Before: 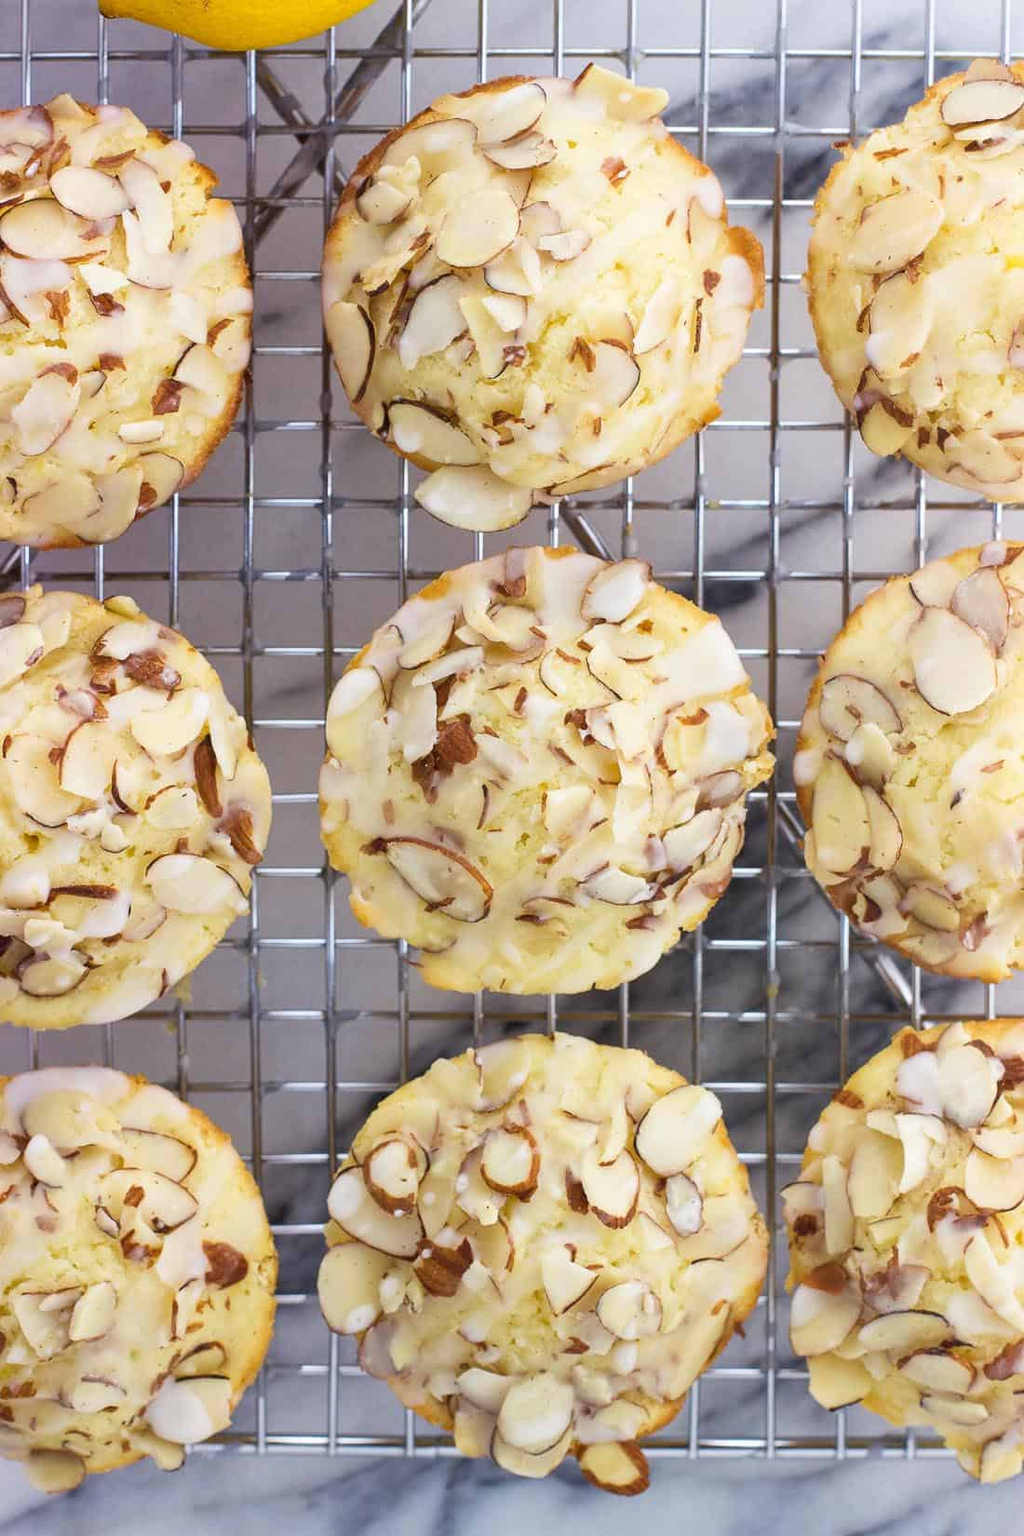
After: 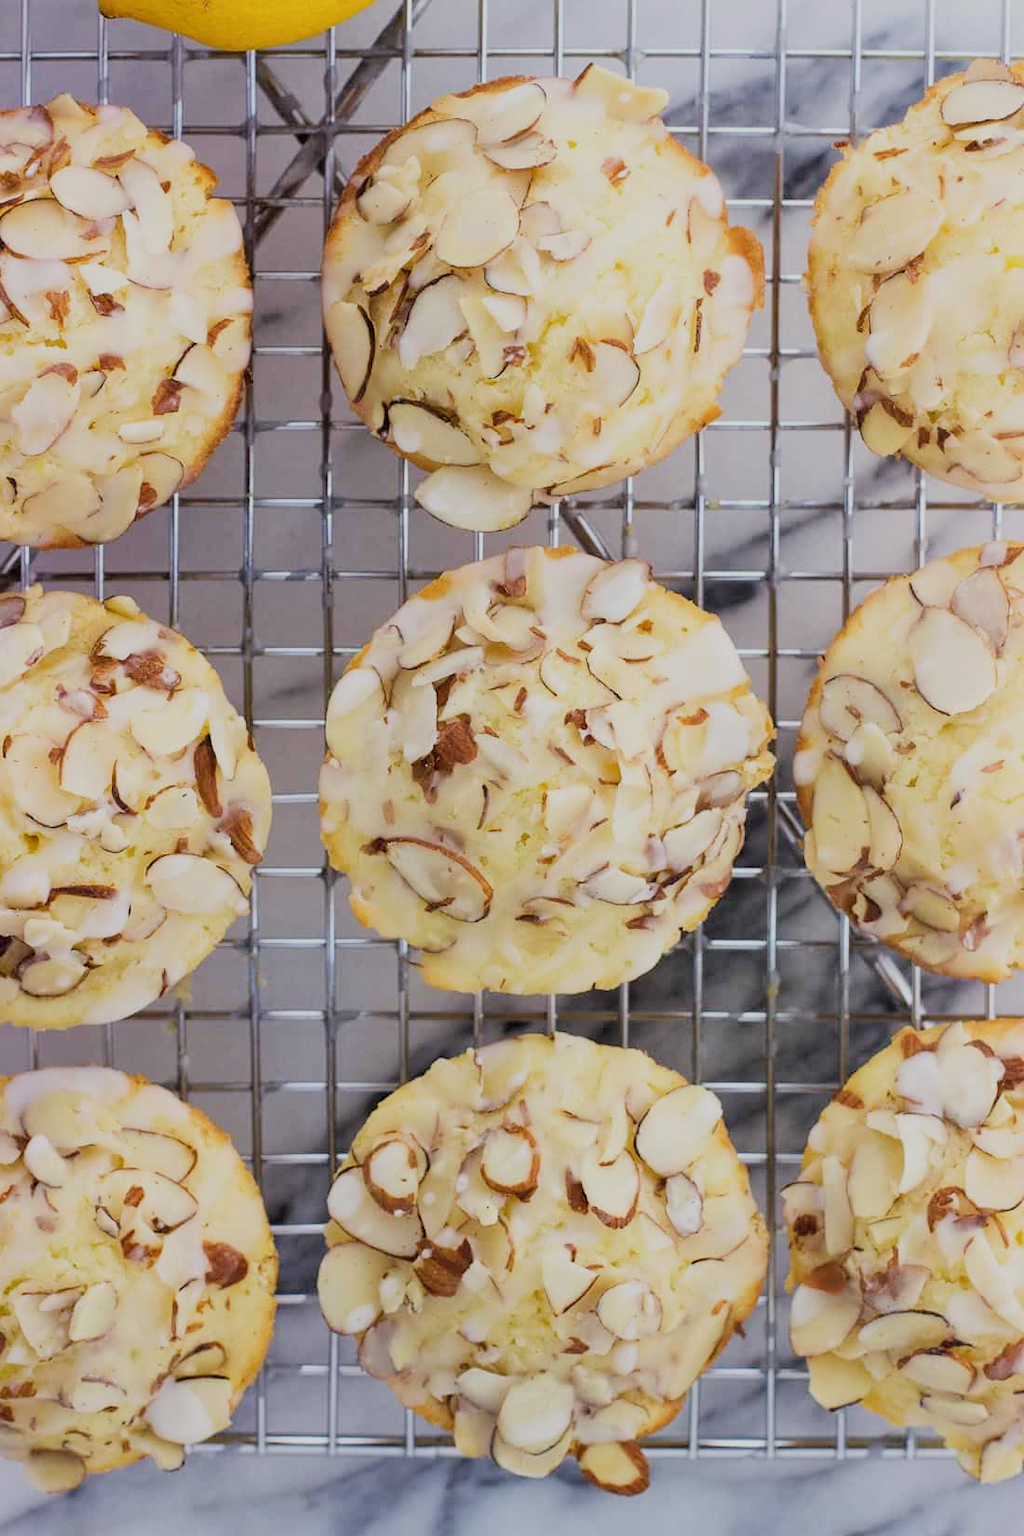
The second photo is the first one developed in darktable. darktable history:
filmic rgb: black relative exposure -7.65 EV, white relative exposure 4.56 EV, threshold 3.06 EV, hardness 3.61, enable highlight reconstruction true
